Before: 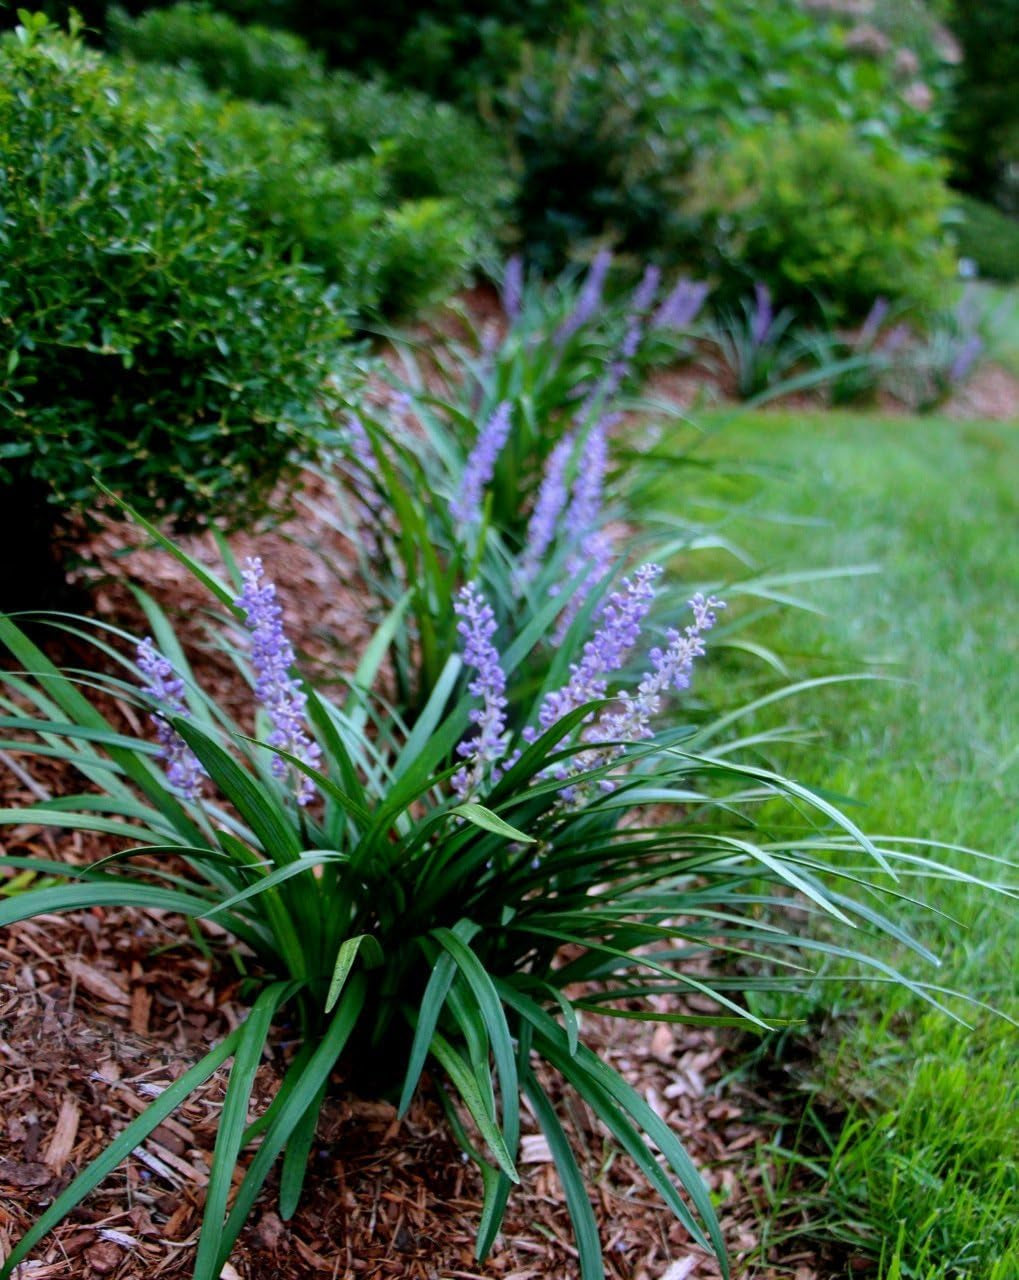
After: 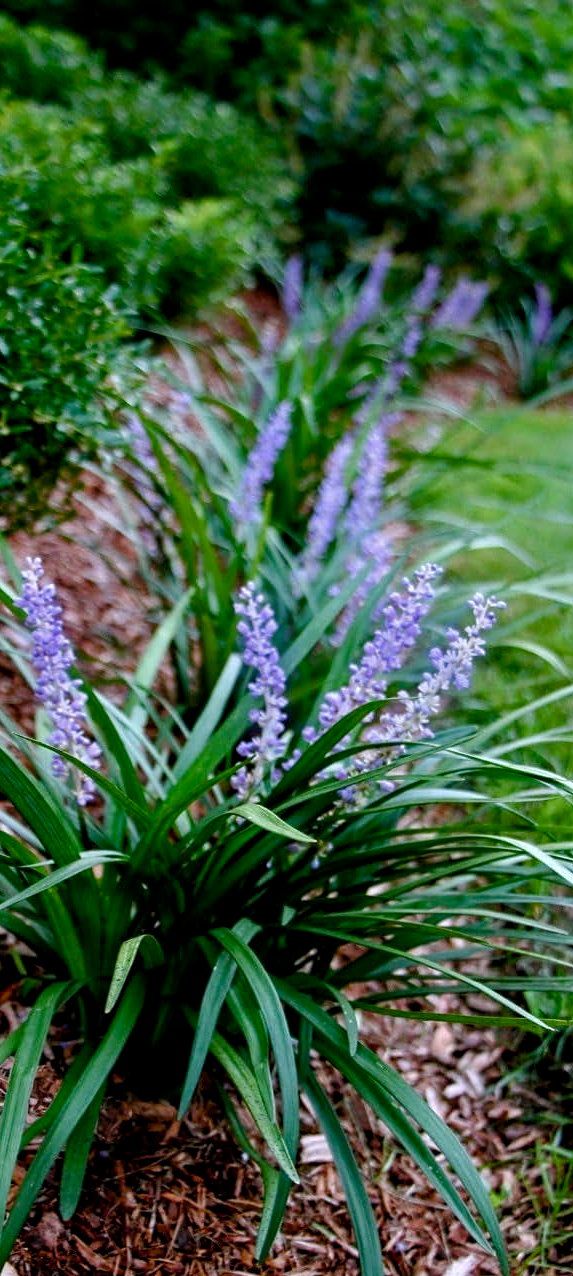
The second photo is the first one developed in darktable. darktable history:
crop: left 21.674%, right 22.086%
contrast equalizer: octaves 7, y [[0.509, 0.514, 0.523, 0.542, 0.578, 0.603], [0.5 ×6], [0.509, 0.514, 0.523, 0.542, 0.578, 0.603], [0.001, 0.002, 0.003, 0.005, 0.01, 0.013], [0.001, 0.002, 0.003, 0.005, 0.01, 0.013]]
color balance rgb: perceptual saturation grading › global saturation 20%, perceptual saturation grading › highlights -50%, perceptual saturation grading › shadows 30%
